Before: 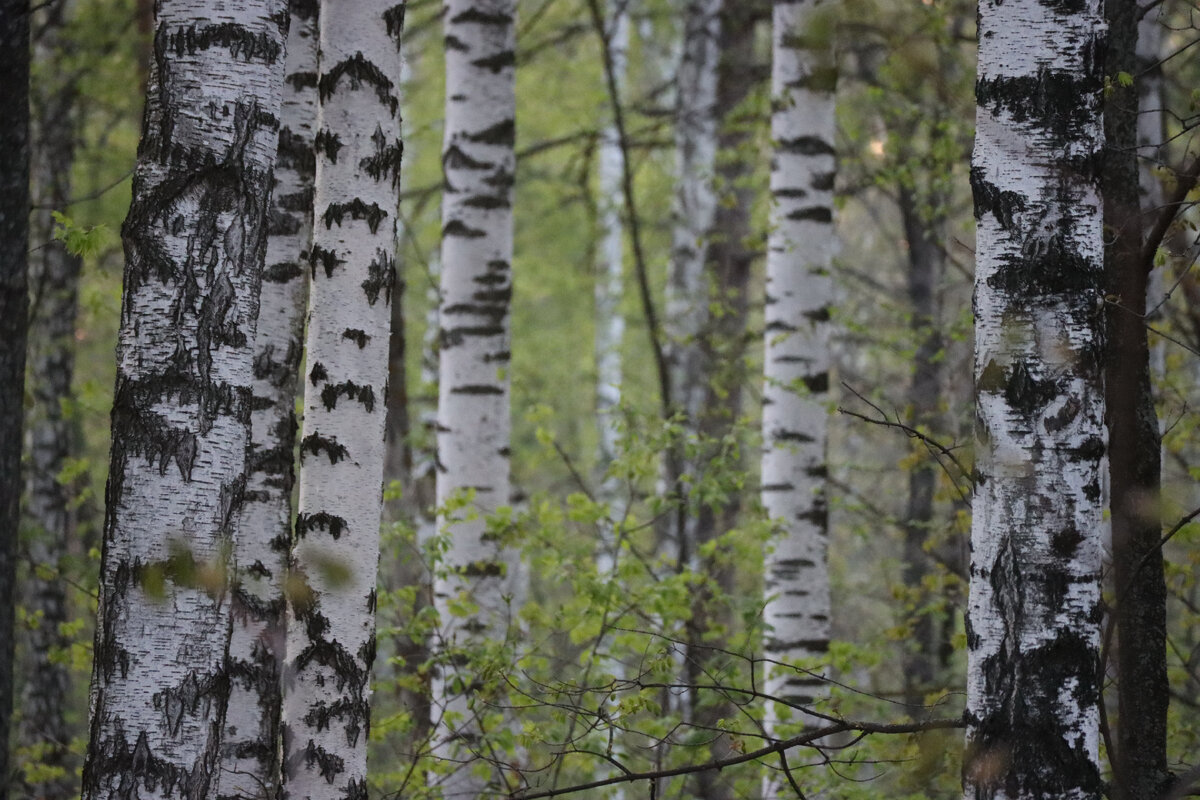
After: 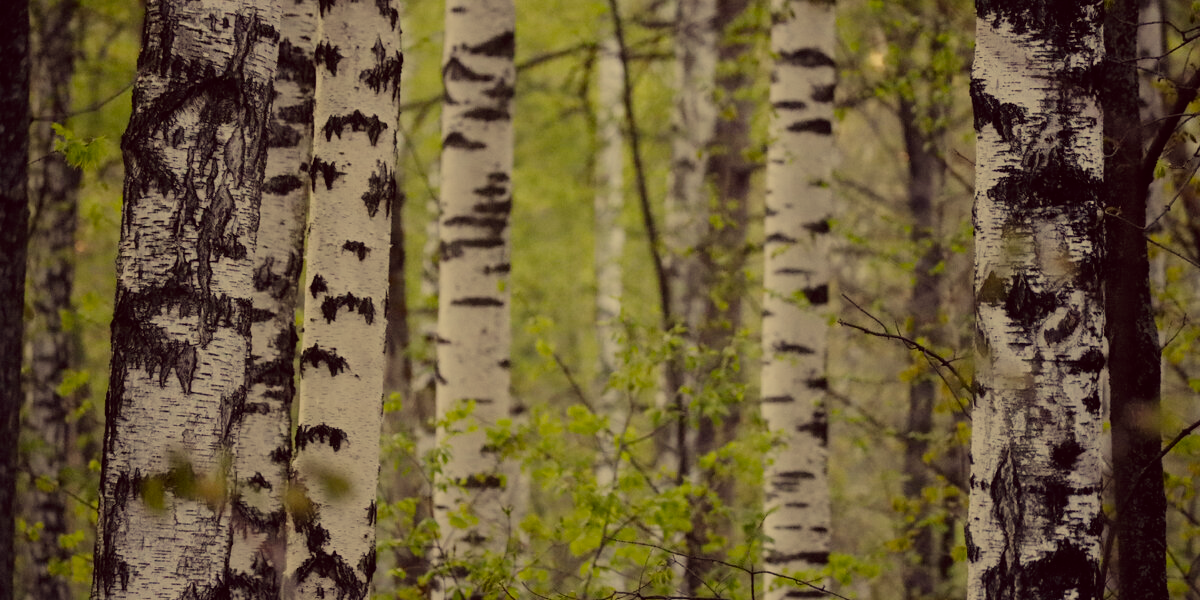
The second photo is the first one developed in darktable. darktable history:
crop: top 11.051%, bottom 13.87%
filmic rgb: black relative exposure -7.65 EV, white relative exposure 4.56 EV, hardness 3.61, add noise in highlights 0.001, preserve chrominance no, color science v3 (2019), use custom middle-gray values true, contrast in highlights soft
color correction: highlights a* -0.473, highlights b* 39.69, shadows a* 9.94, shadows b* -0.678
